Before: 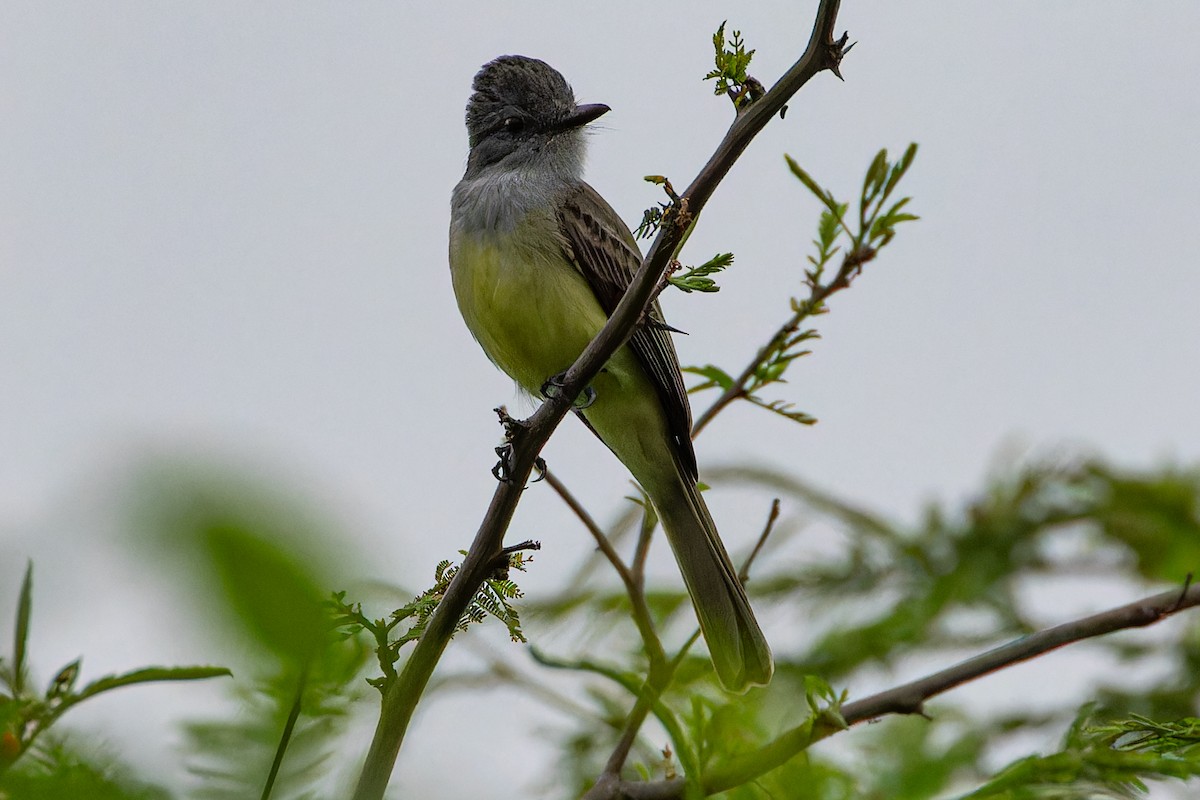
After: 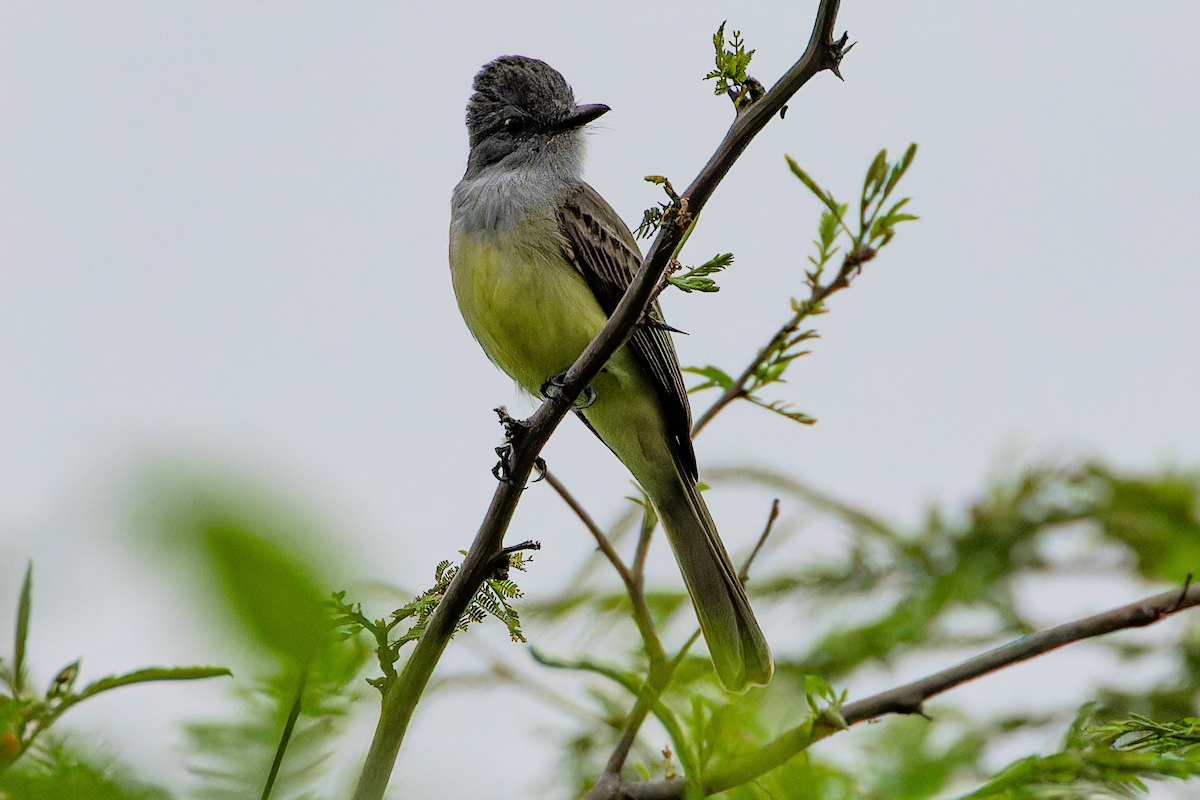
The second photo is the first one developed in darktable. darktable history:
exposure: black level correction 0, exposure 0.7 EV, compensate exposure bias true, compensate highlight preservation false
filmic rgb: black relative exposure -7.65 EV, white relative exposure 4.56 EV, hardness 3.61, color science v6 (2022)
